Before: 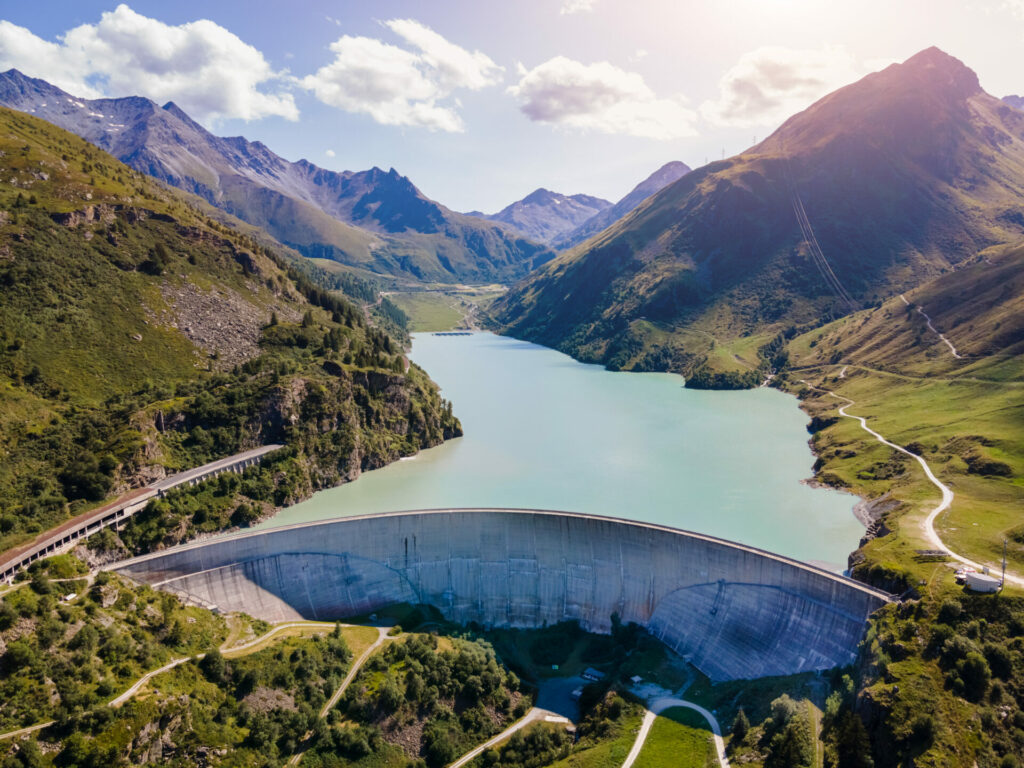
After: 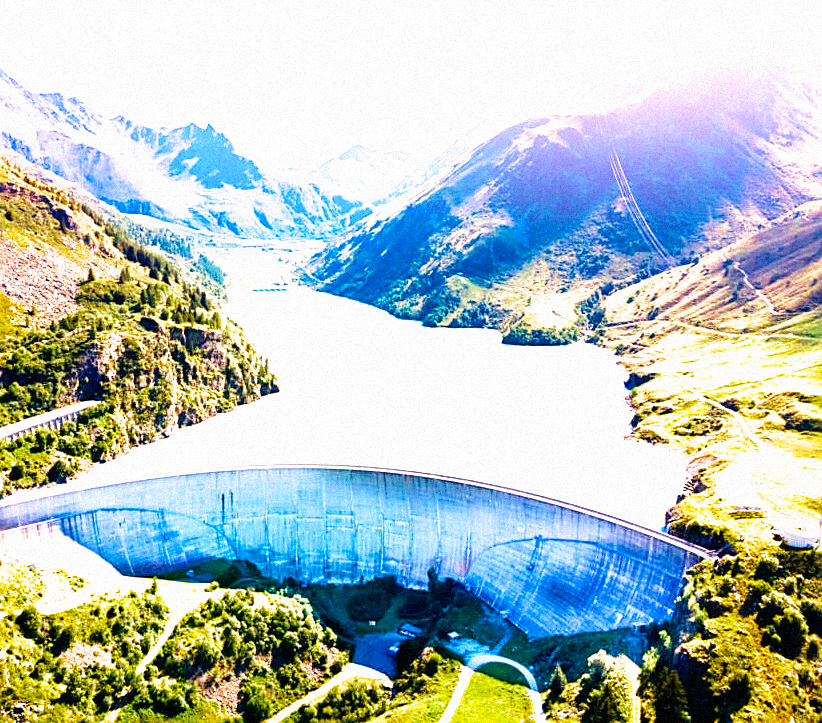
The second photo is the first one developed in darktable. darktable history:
grain: mid-tones bias 0%
crop and rotate: left 17.959%, top 5.771%, right 1.742%
filmic rgb: middle gray luminance 8.8%, black relative exposure -6.3 EV, white relative exposure 2.7 EV, threshold 6 EV, target black luminance 0%, hardness 4.74, latitude 73.47%, contrast 1.332, shadows ↔ highlights balance 10.13%, add noise in highlights 0, preserve chrominance no, color science v3 (2019), use custom middle-gray values true, iterations of high-quality reconstruction 0, contrast in highlights soft, enable highlight reconstruction true
velvia: strength 51%, mid-tones bias 0.51
sharpen: on, module defaults
exposure: black level correction 0, exposure 1.1 EV, compensate highlight preservation false
